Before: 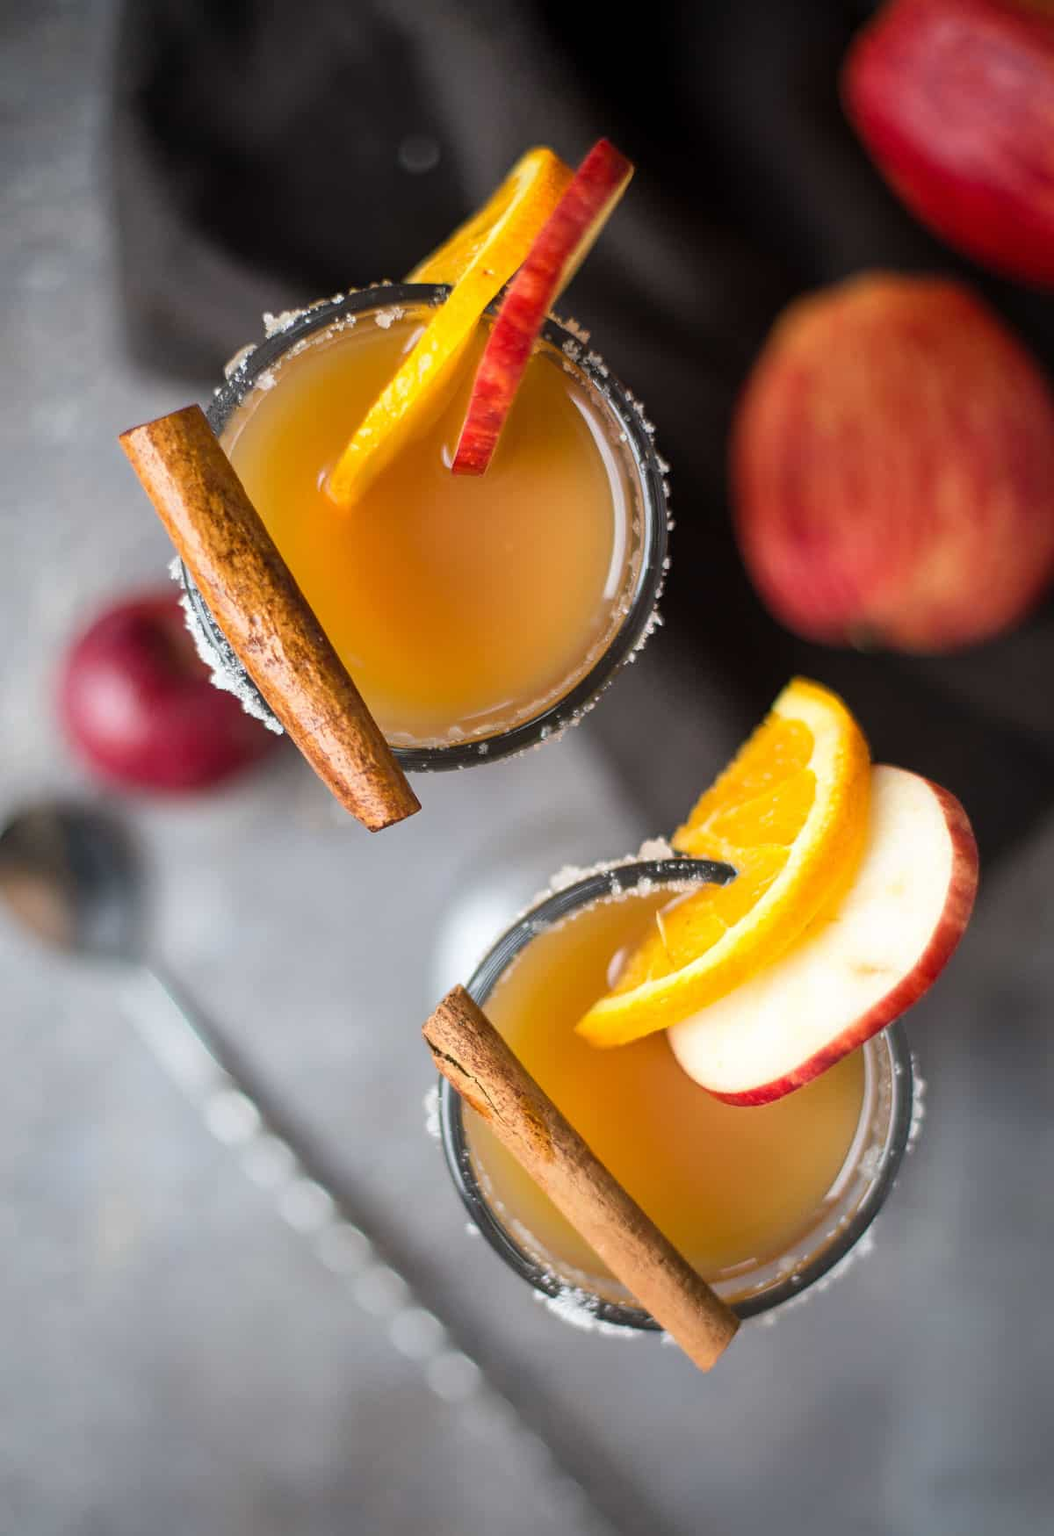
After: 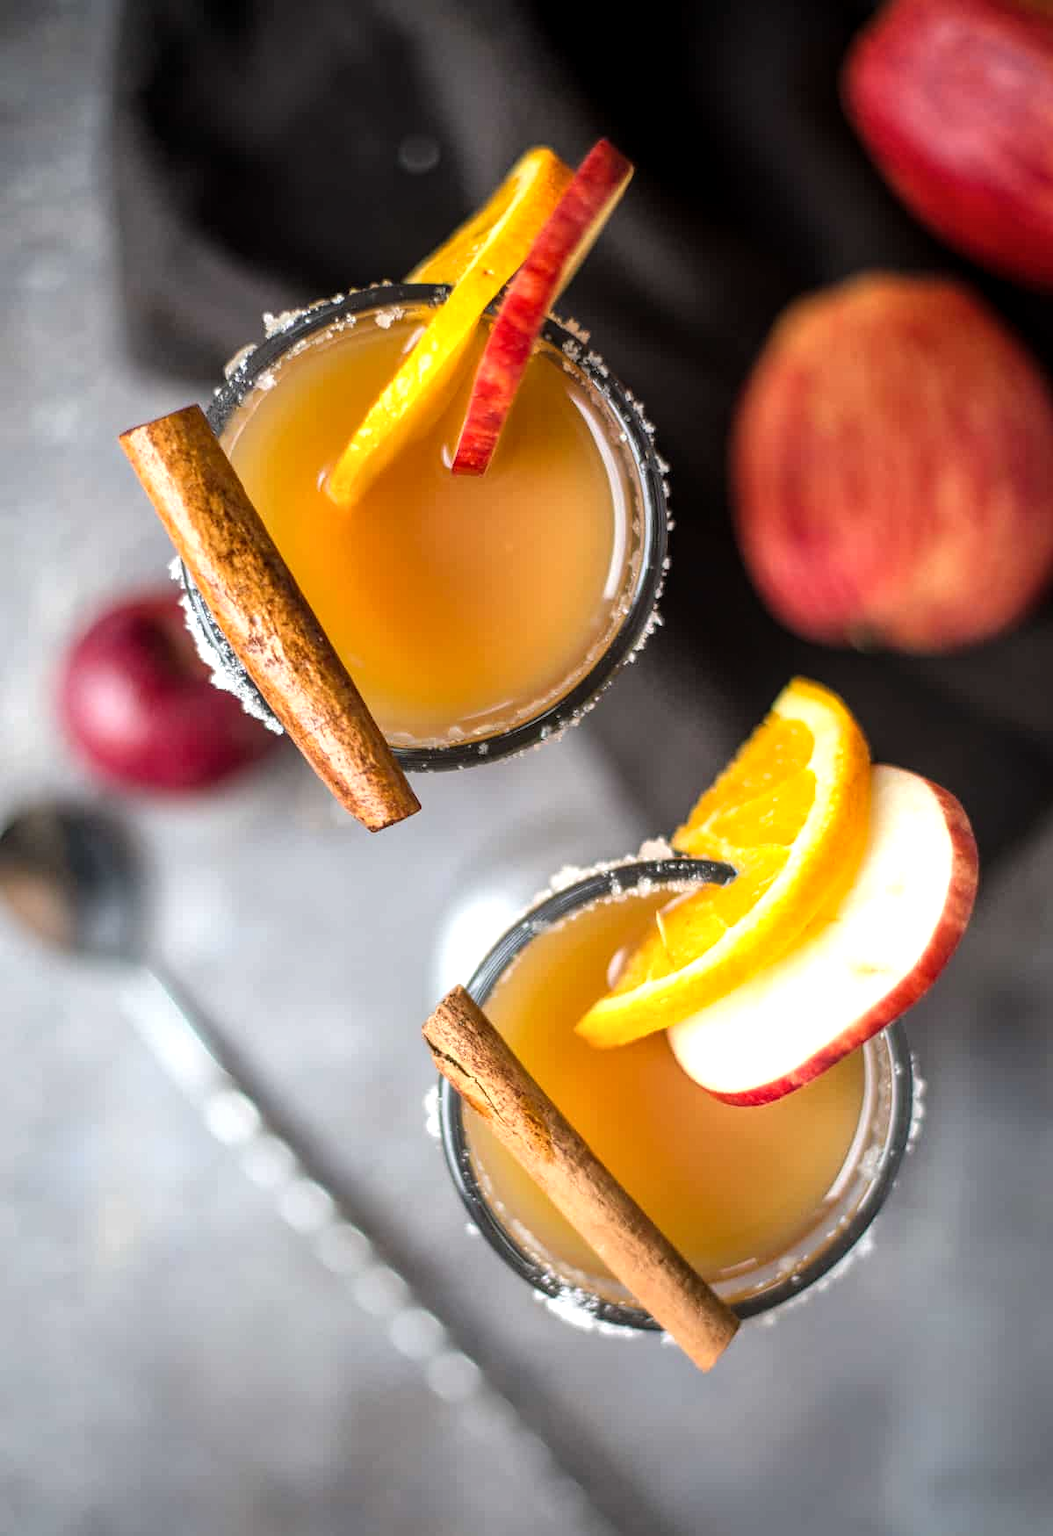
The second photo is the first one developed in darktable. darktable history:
tone equalizer: -8 EV -0.385 EV, -7 EV -0.396 EV, -6 EV -0.303 EV, -5 EV -0.203 EV, -3 EV 0.255 EV, -2 EV 0.324 EV, -1 EV 0.379 EV, +0 EV 0.43 EV, mask exposure compensation -0.507 EV
local contrast: on, module defaults
